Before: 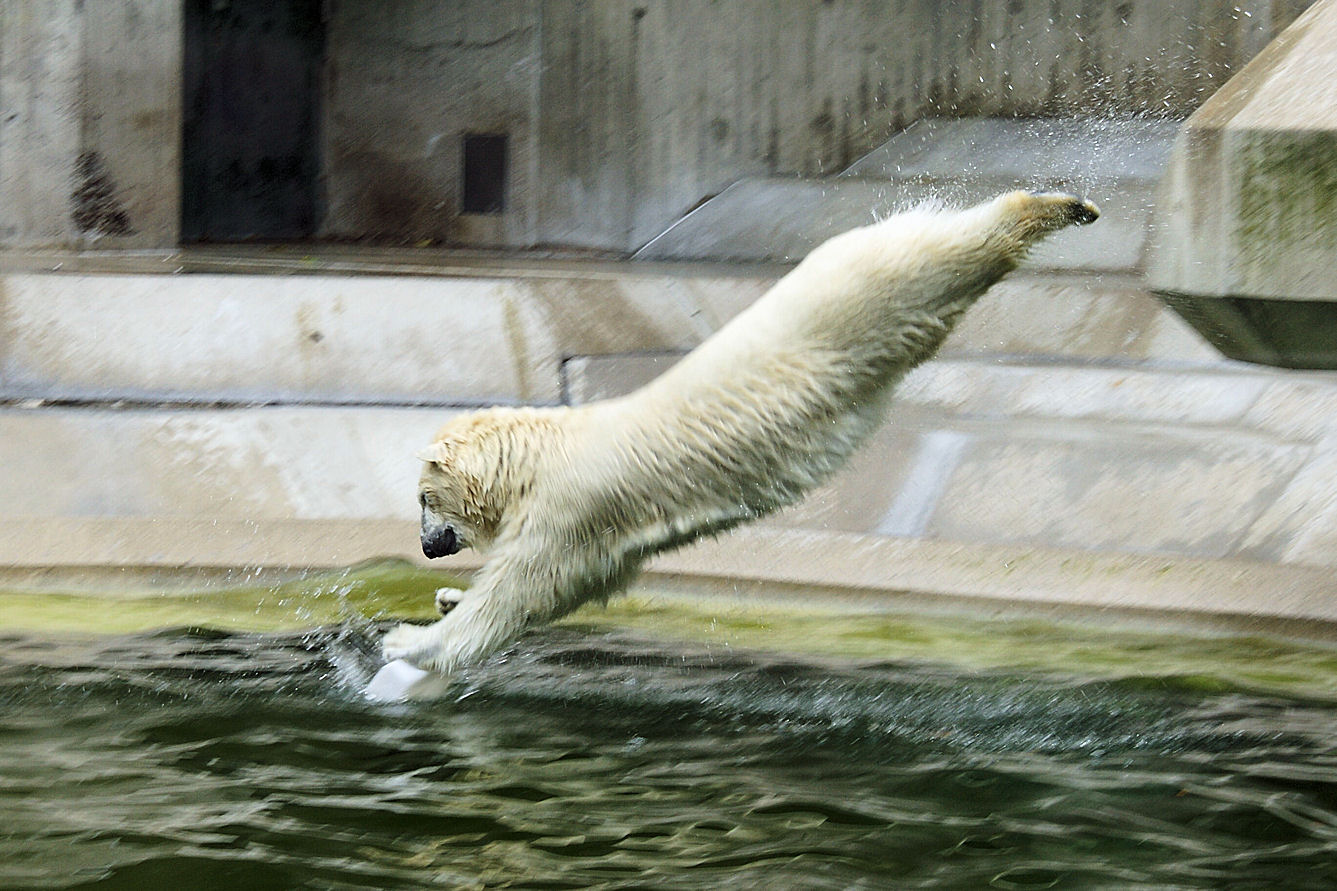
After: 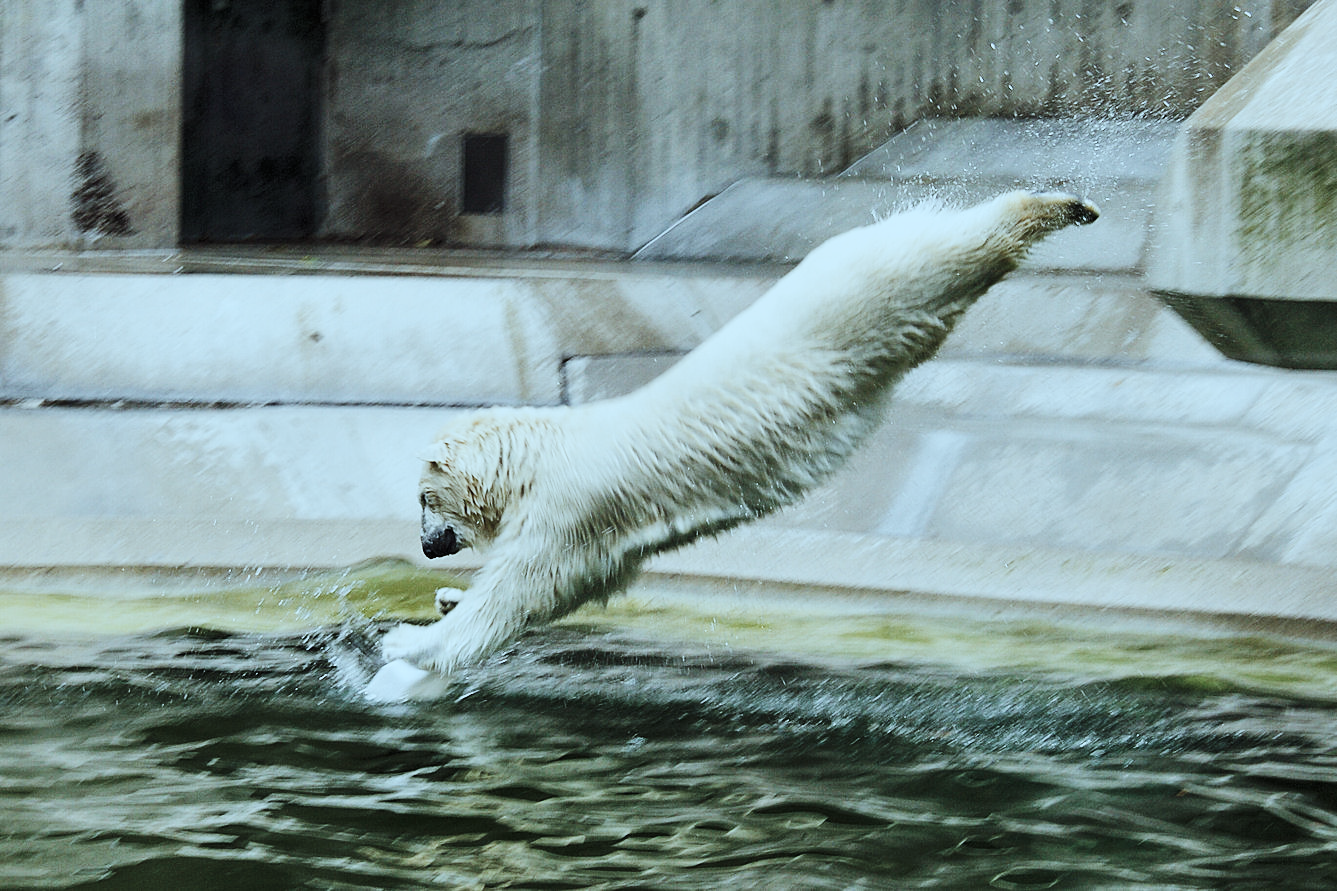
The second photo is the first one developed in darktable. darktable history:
tone equalizer: edges refinement/feathering 500, mask exposure compensation -1.57 EV, preserve details no
tone curve: curves: ch0 [(0, 0.006) (0.184, 0.172) (0.405, 0.46) (0.456, 0.528) (0.634, 0.728) (0.877, 0.89) (0.984, 0.935)]; ch1 [(0, 0) (0.443, 0.43) (0.492, 0.495) (0.566, 0.582) (0.595, 0.606) (0.608, 0.609) (0.65, 0.677) (1, 1)]; ch2 [(0, 0) (0.33, 0.301) (0.421, 0.443) (0.447, 0.489) (0.492, 0.495) (0.537, 0.583) (0.586, 0.591) (0.663, 0.686) (1, 1)], preserve colors none
shadows and highlights: low approximation 0.01, soften with gaussian
color correction: highlights a* -13.41, highlights b* -17.51, saturation 0.696
